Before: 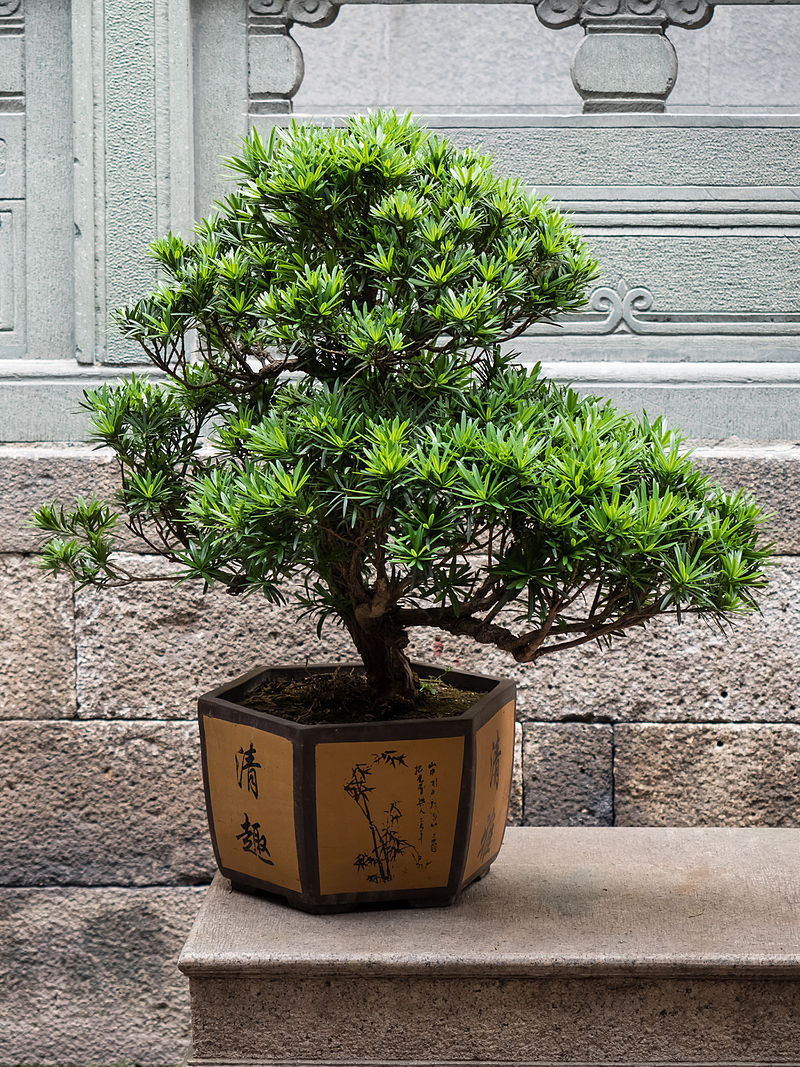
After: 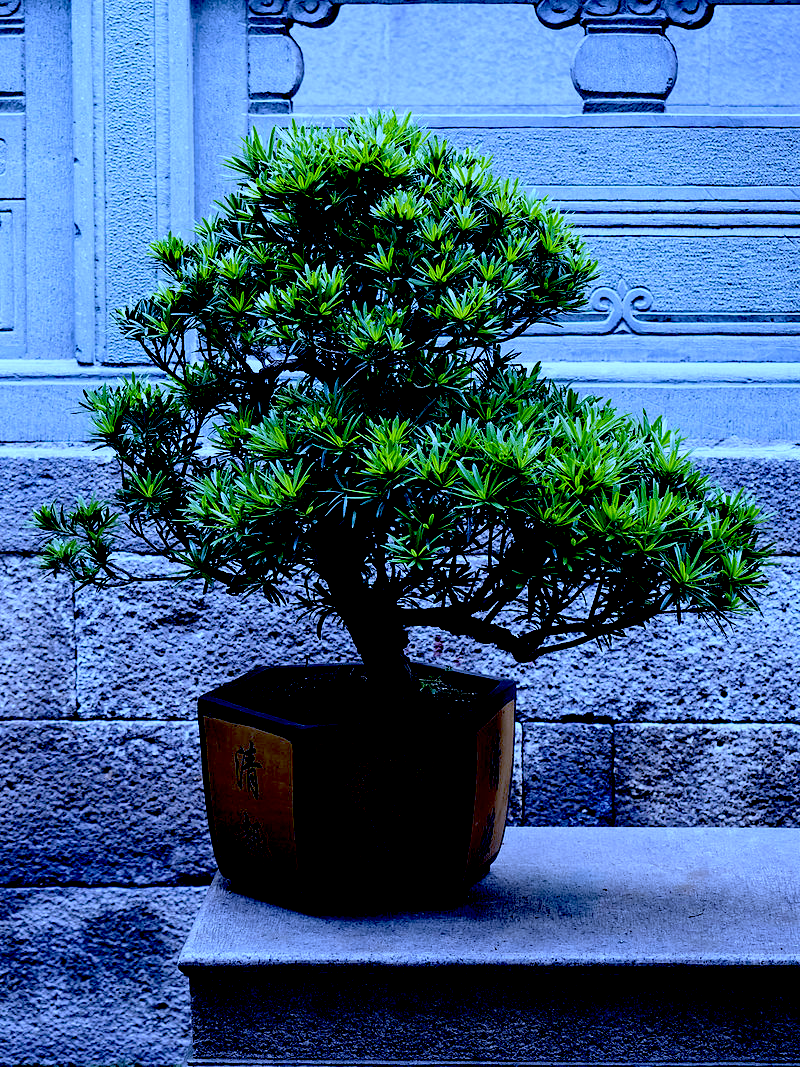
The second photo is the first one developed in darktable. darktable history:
white balance: red 0.766, blue 1.537
exposure: black level correction 0.1, exposure -0.092 EV, compensate highlight preservation false
